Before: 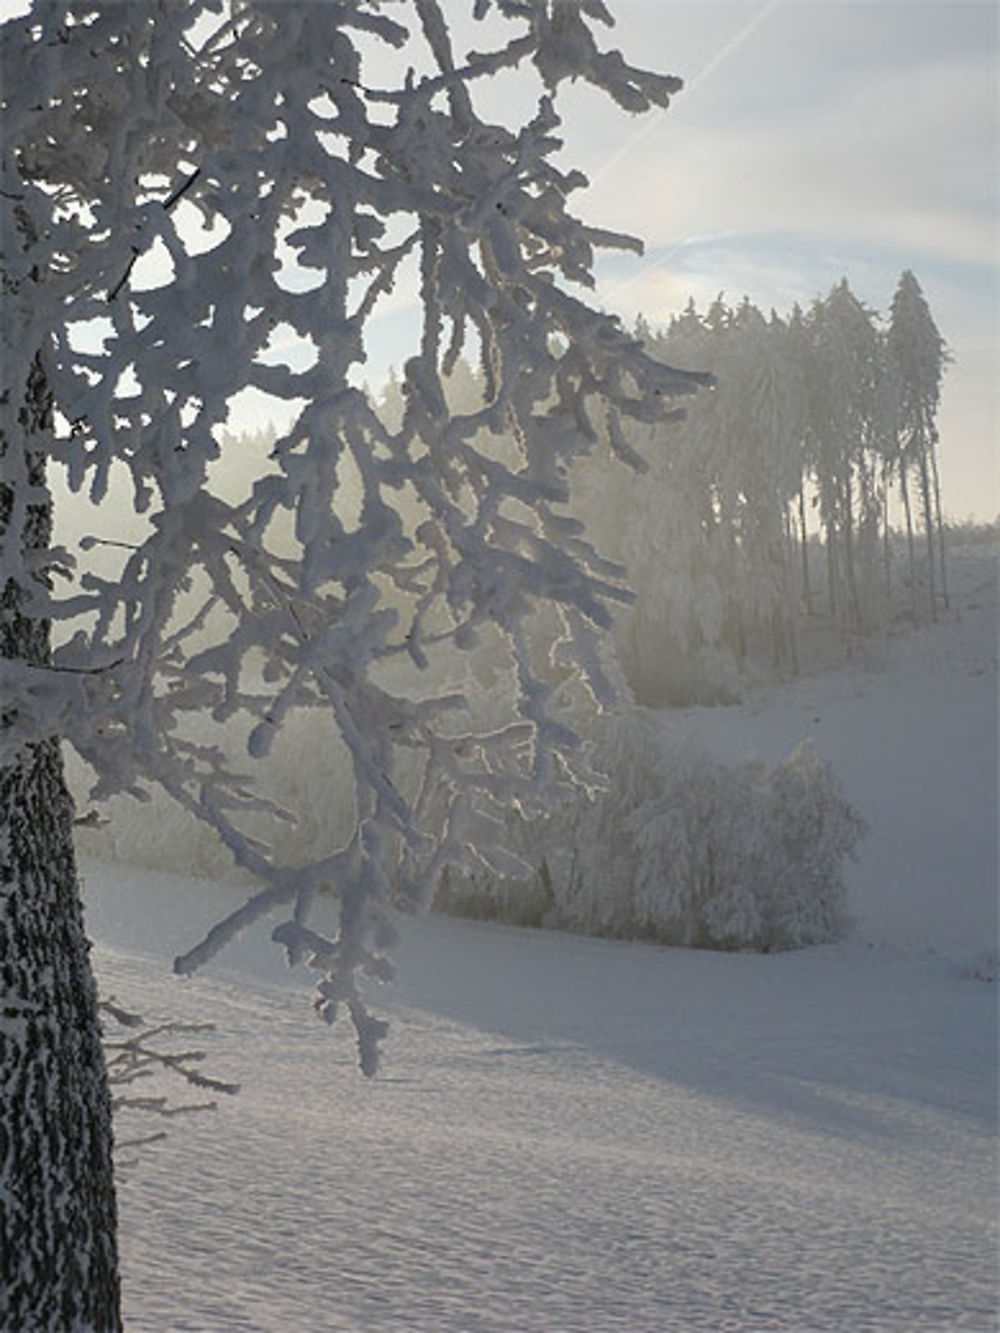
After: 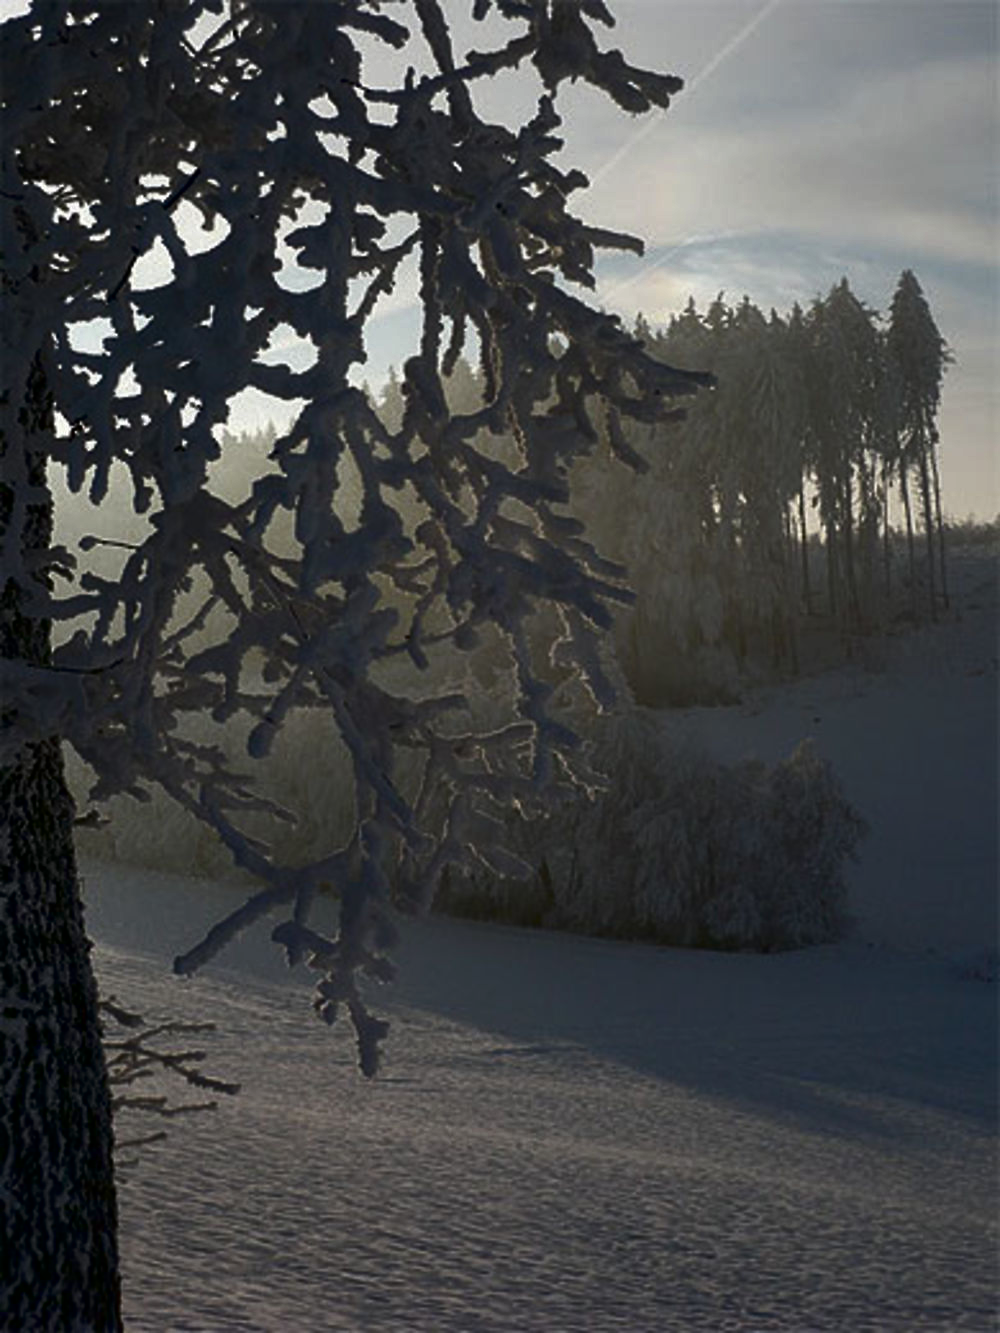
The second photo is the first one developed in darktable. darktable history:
color correction: highlights b* 0.048
contrast brightness saturation: contrast 0.086, brightness -0.578, saturation 0.168
